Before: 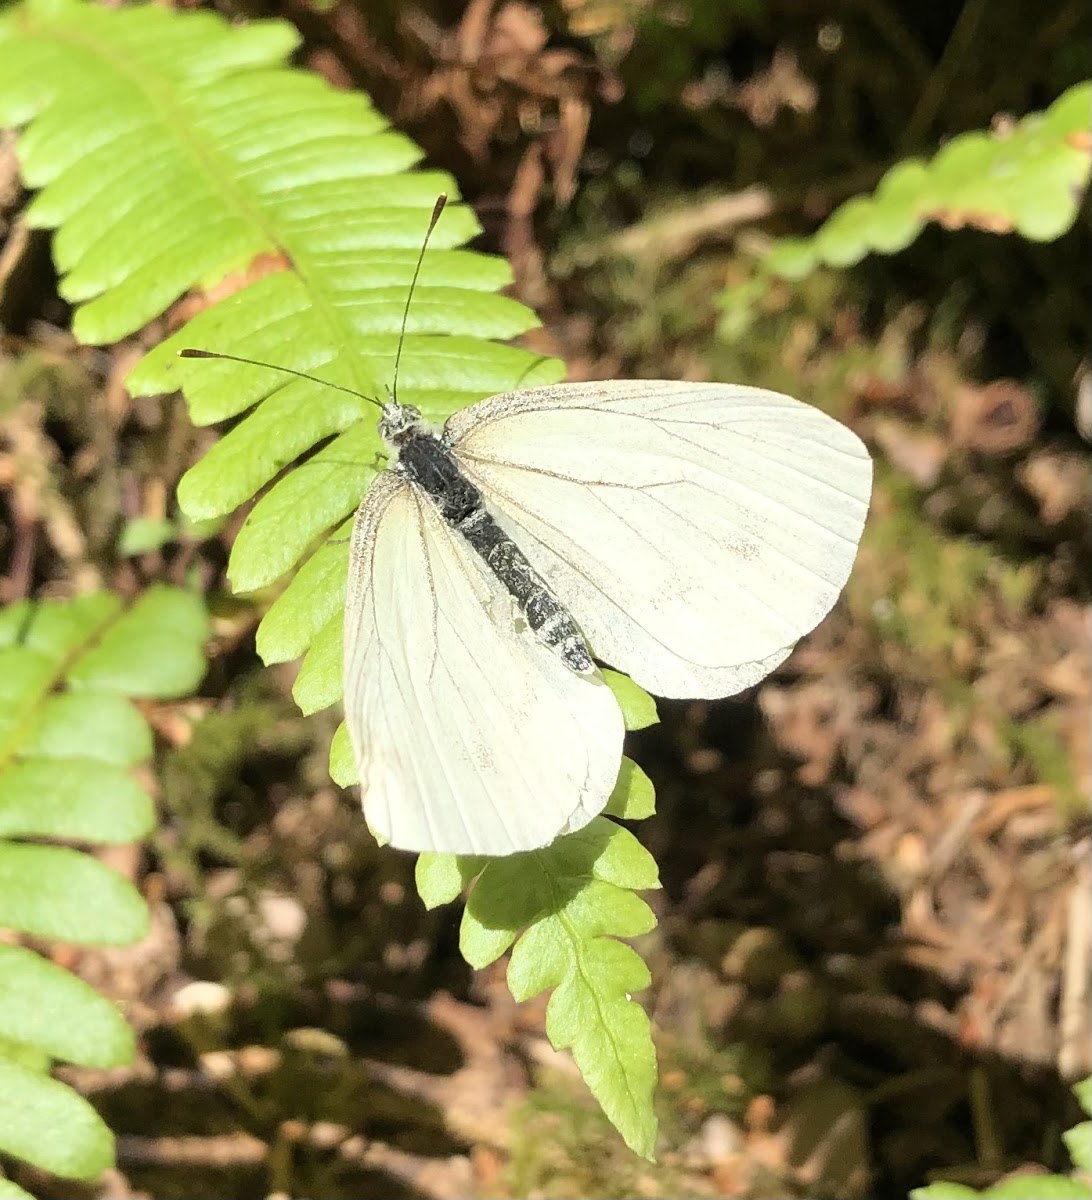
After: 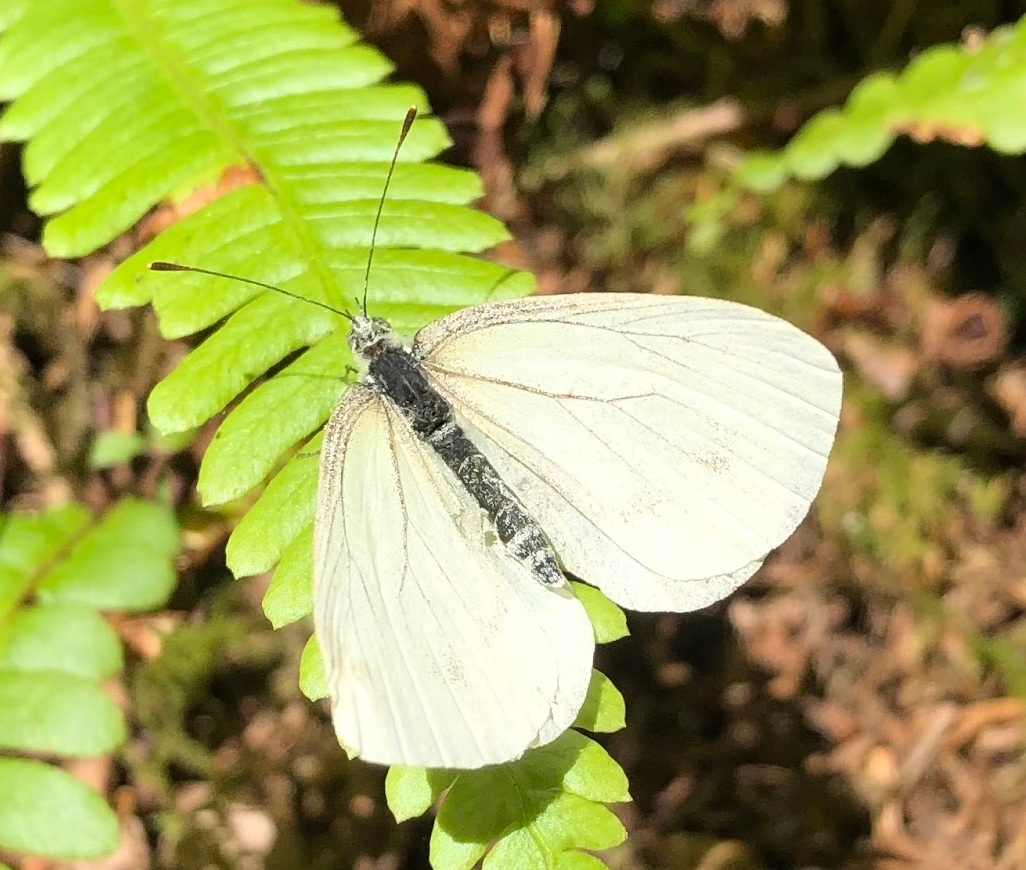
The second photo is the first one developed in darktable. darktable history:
crop: left 2.807%, top 7.262%, right 3.206%, bottom 20.173%
